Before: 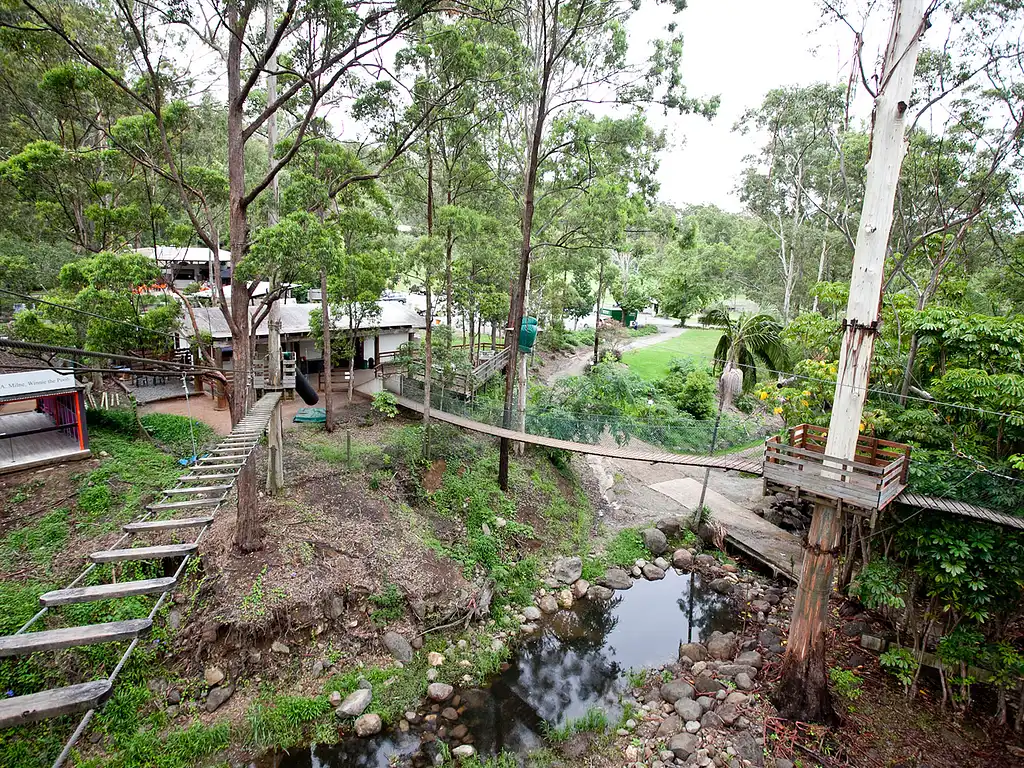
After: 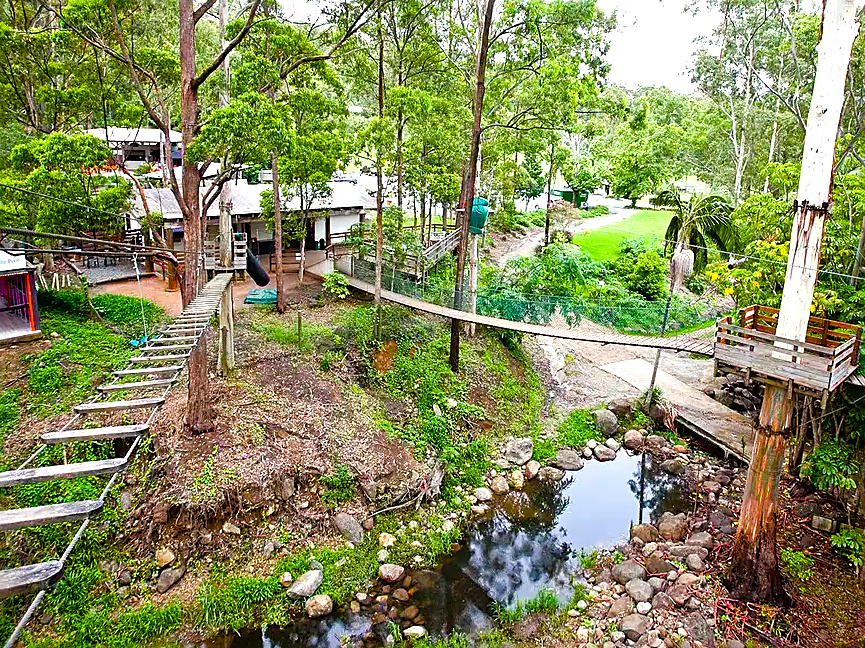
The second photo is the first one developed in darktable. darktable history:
exposure: black level correction -0.001, exposure 0.08 EV, compensate highlight preservation false
color balance rgb: linear chroma grading › shadows 10%, linear chroma grading › highlights 10%, linear chroma grading › global chroma 15%, linear chroma grading › mid-tones 15%, perceptual saturation grading › global saturation 40%, perceptual saturation grading › highlights -25%, perceptual saturation grading › mid-tones 35%, perceptual saturation grading › shadows 35%, perceptual brilliance grading › global brilliance 11.29%, global vibrance 11.29%
sharpen: on, module defaults
crop and rotate: left 4.842%, top 15.51%, right 10.668%
